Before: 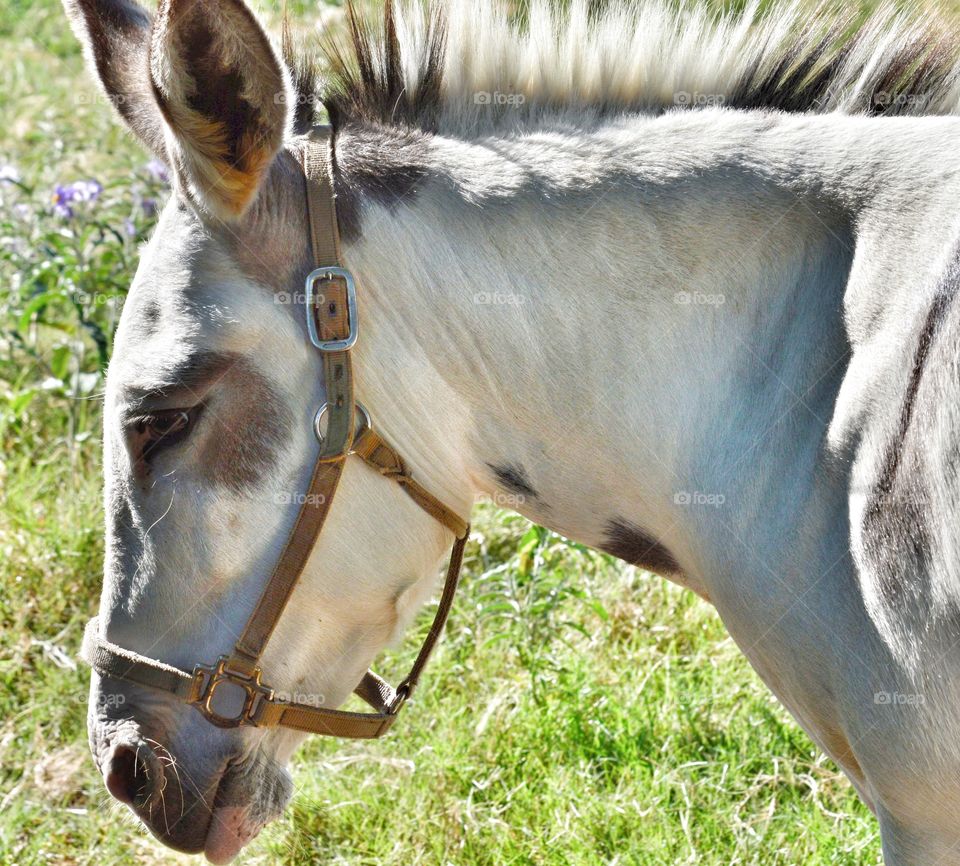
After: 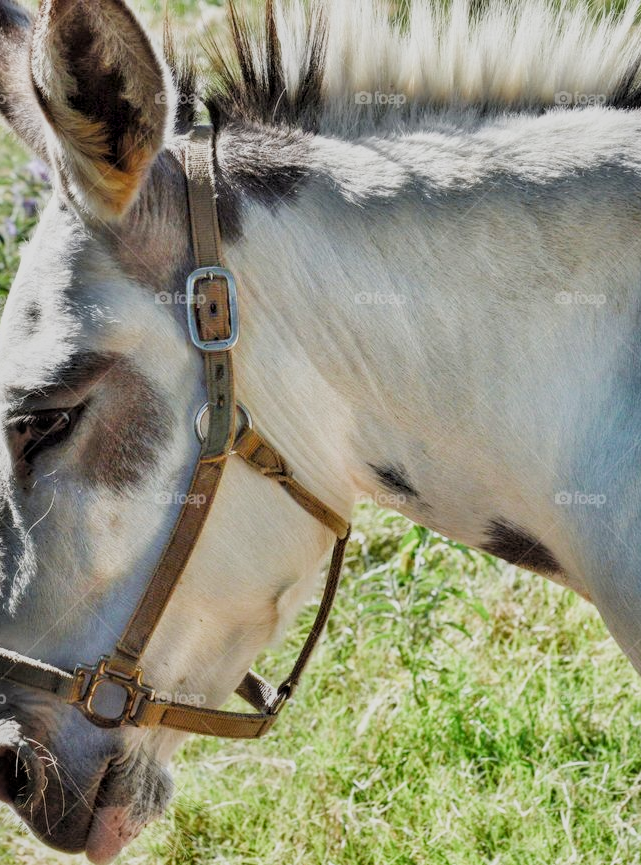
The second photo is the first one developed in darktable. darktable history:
crop and rotate: left 12.409%, right 20.755%
filmic rgb: black relative exposure -7.65 EV, white relative exposure 4.56 EV, hardness 3.61, color science v4 (2020)
local contrast: on, module defaults
levels: black 8.55%
